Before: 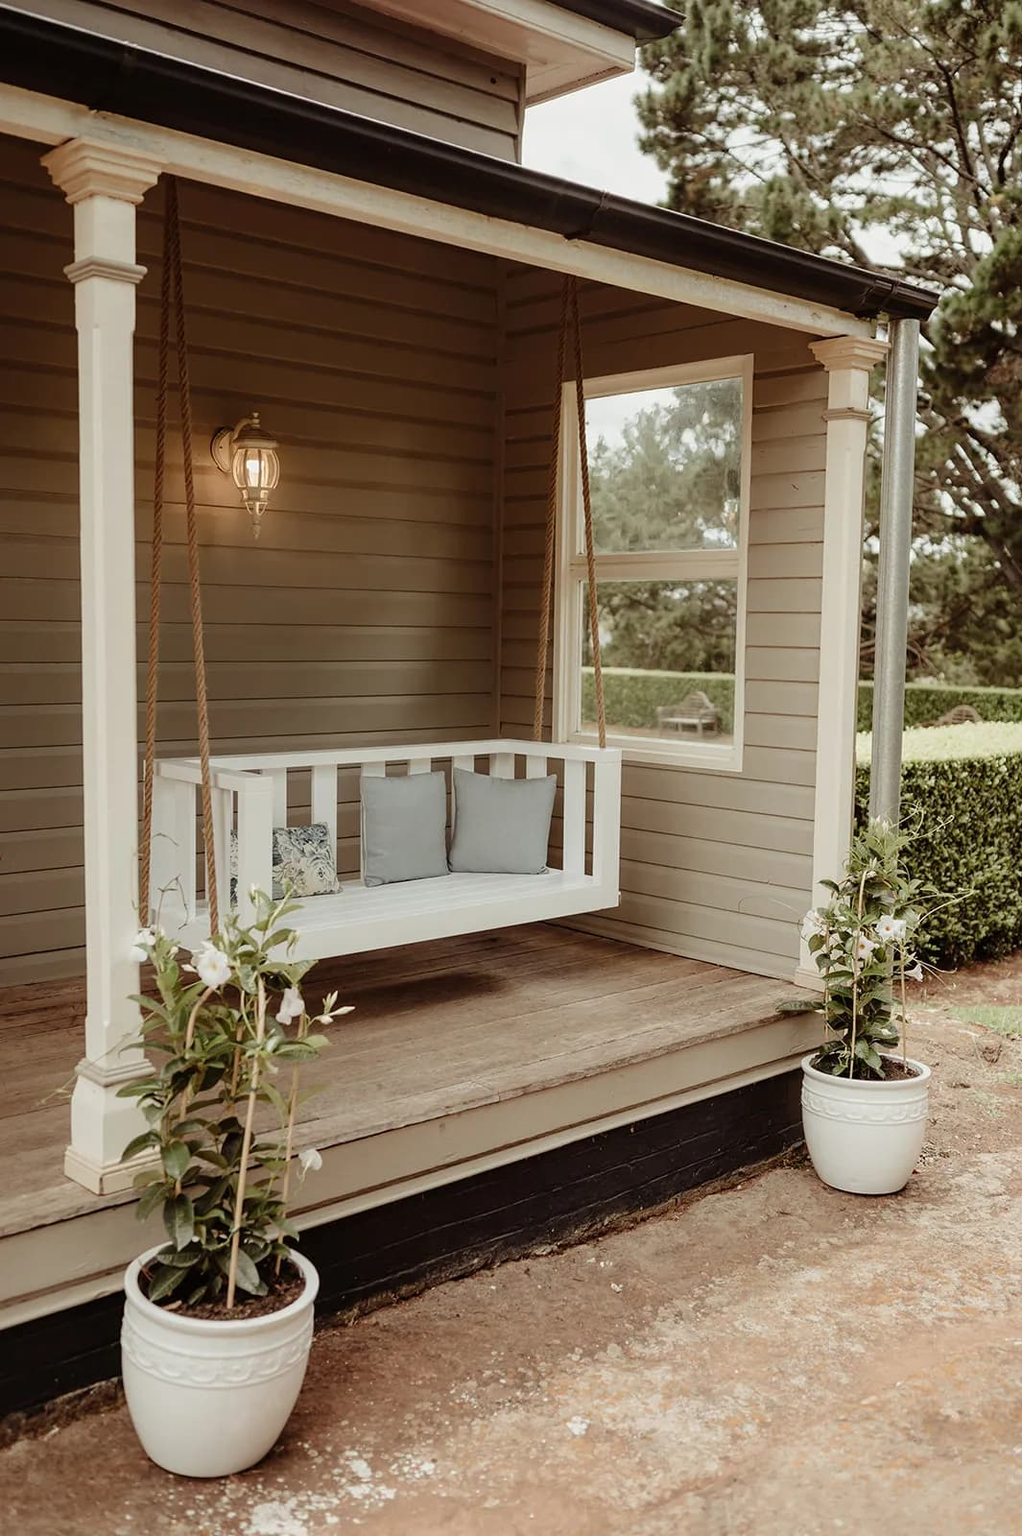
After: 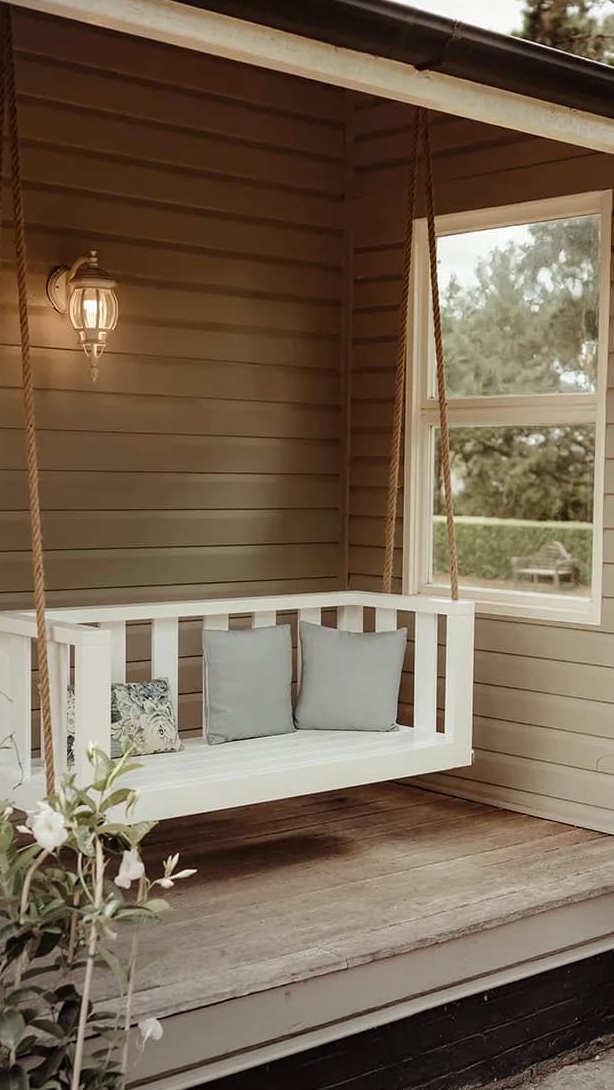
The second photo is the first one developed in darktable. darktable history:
vignetting: fall-off start 88.78%, fall-off radius 43.82%, brightness -0.173, center (0.218, -0.243), width/height ratio 1.156, unbound false
crop: left 16.255%, top 11.191%, right 26.026%, bottom 20.674%
exposure: exposure 0.162 EV, compensate exposure bias true, compensate highlight preservation false
